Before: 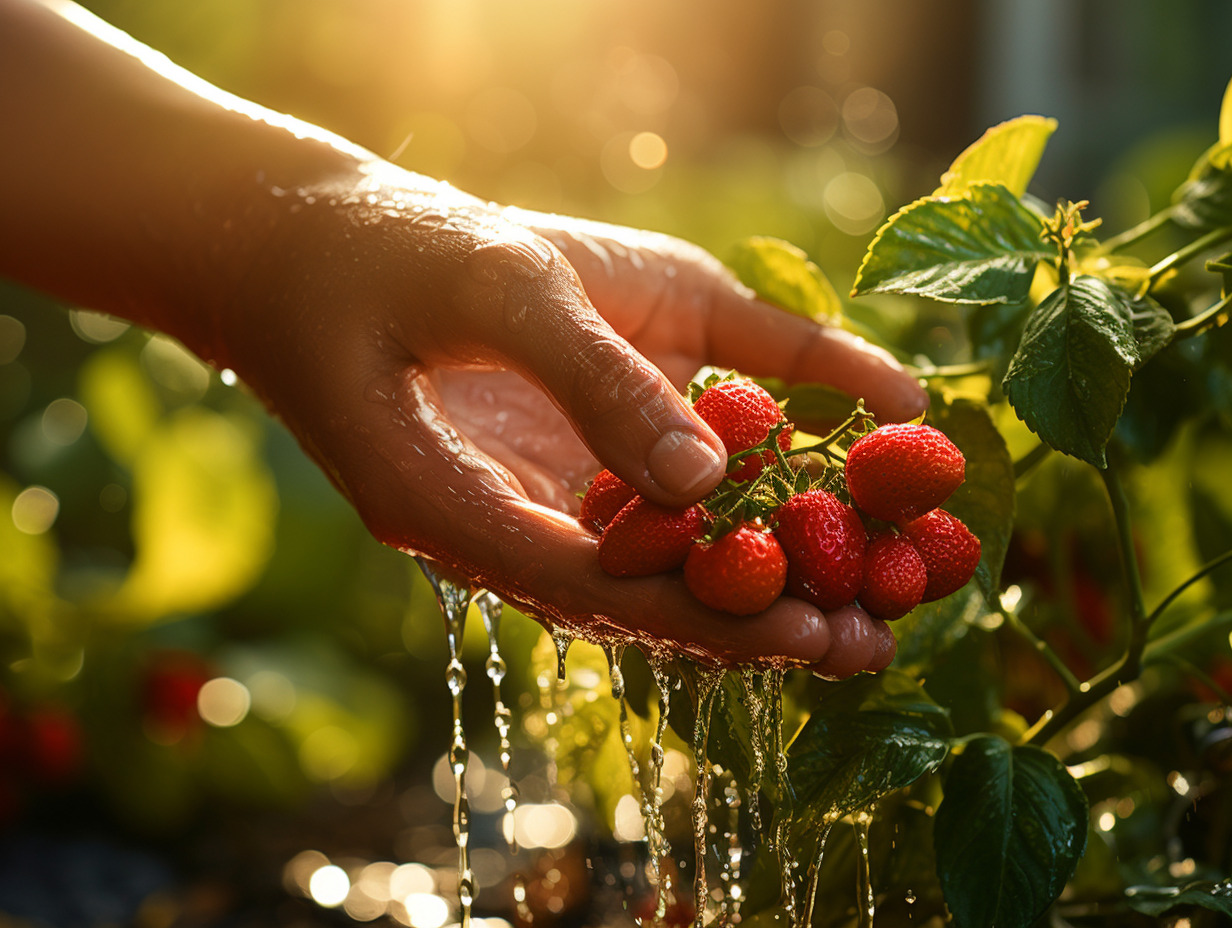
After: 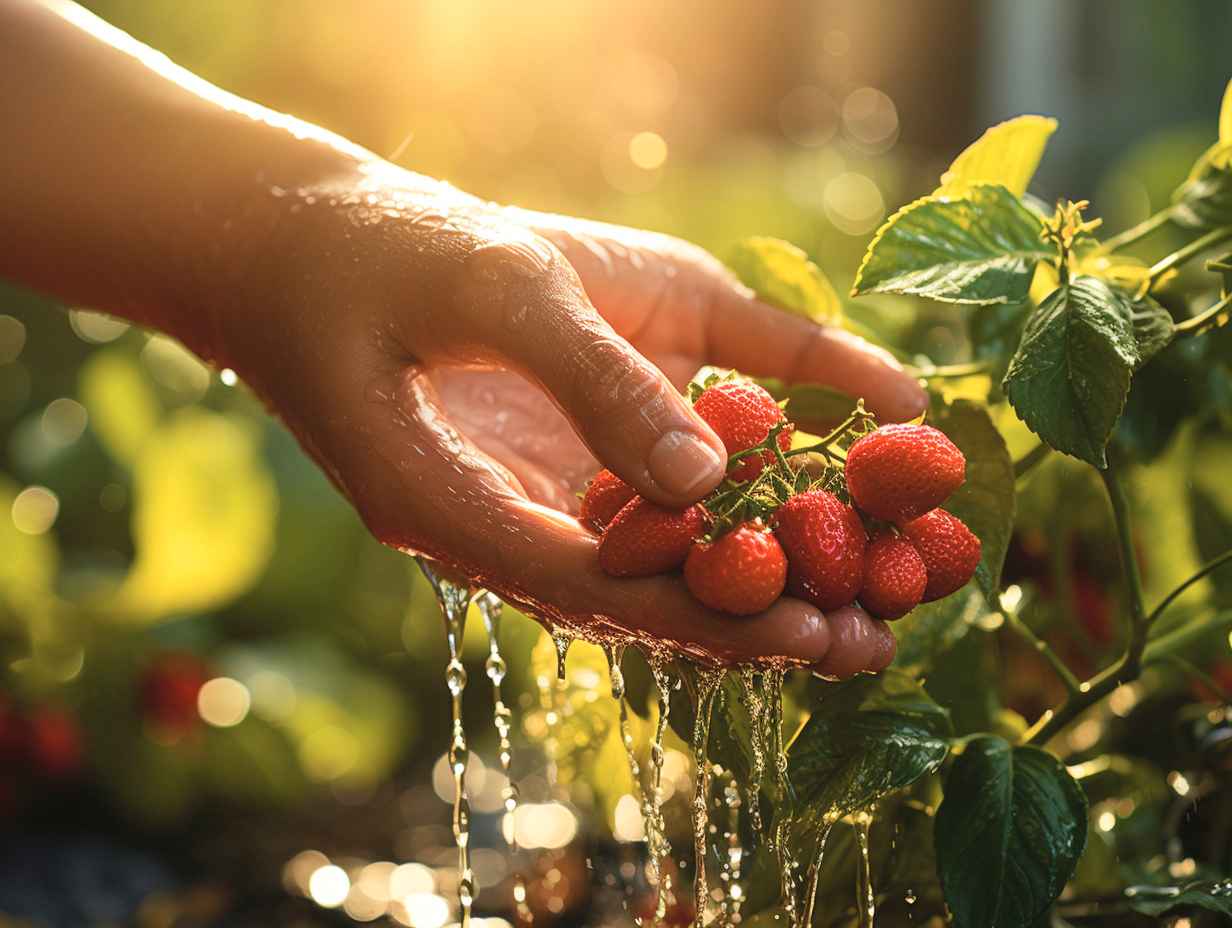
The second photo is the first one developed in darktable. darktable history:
contrast brightness saturation: contrast 0.14, brightness 0.21
white balance: emerald 1
